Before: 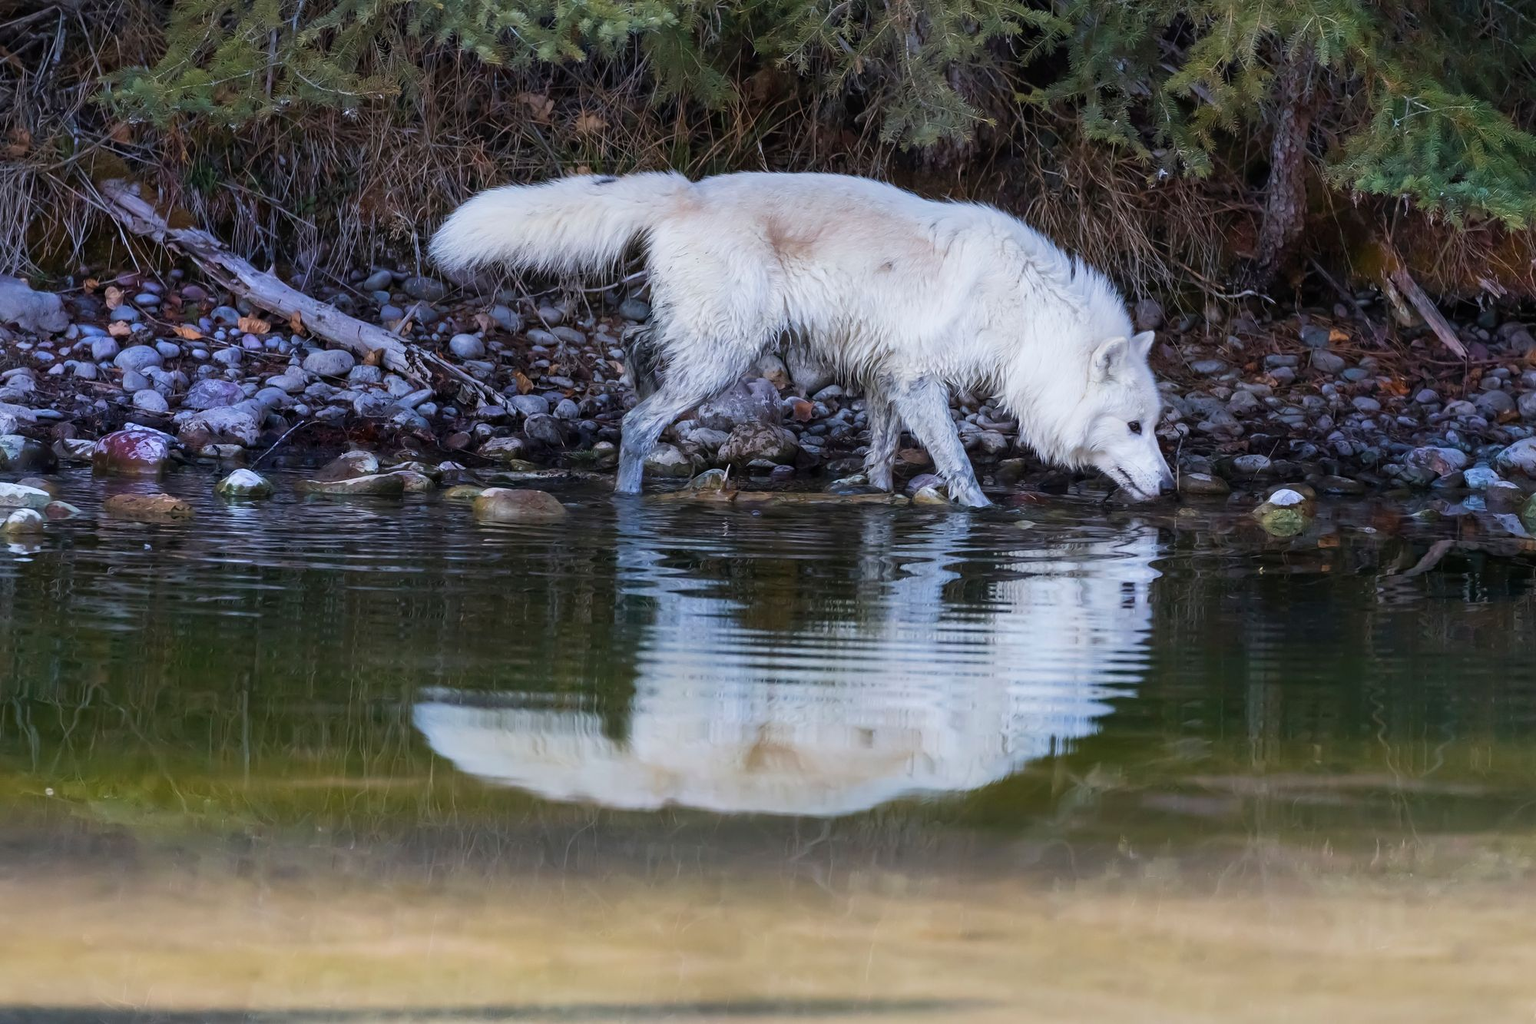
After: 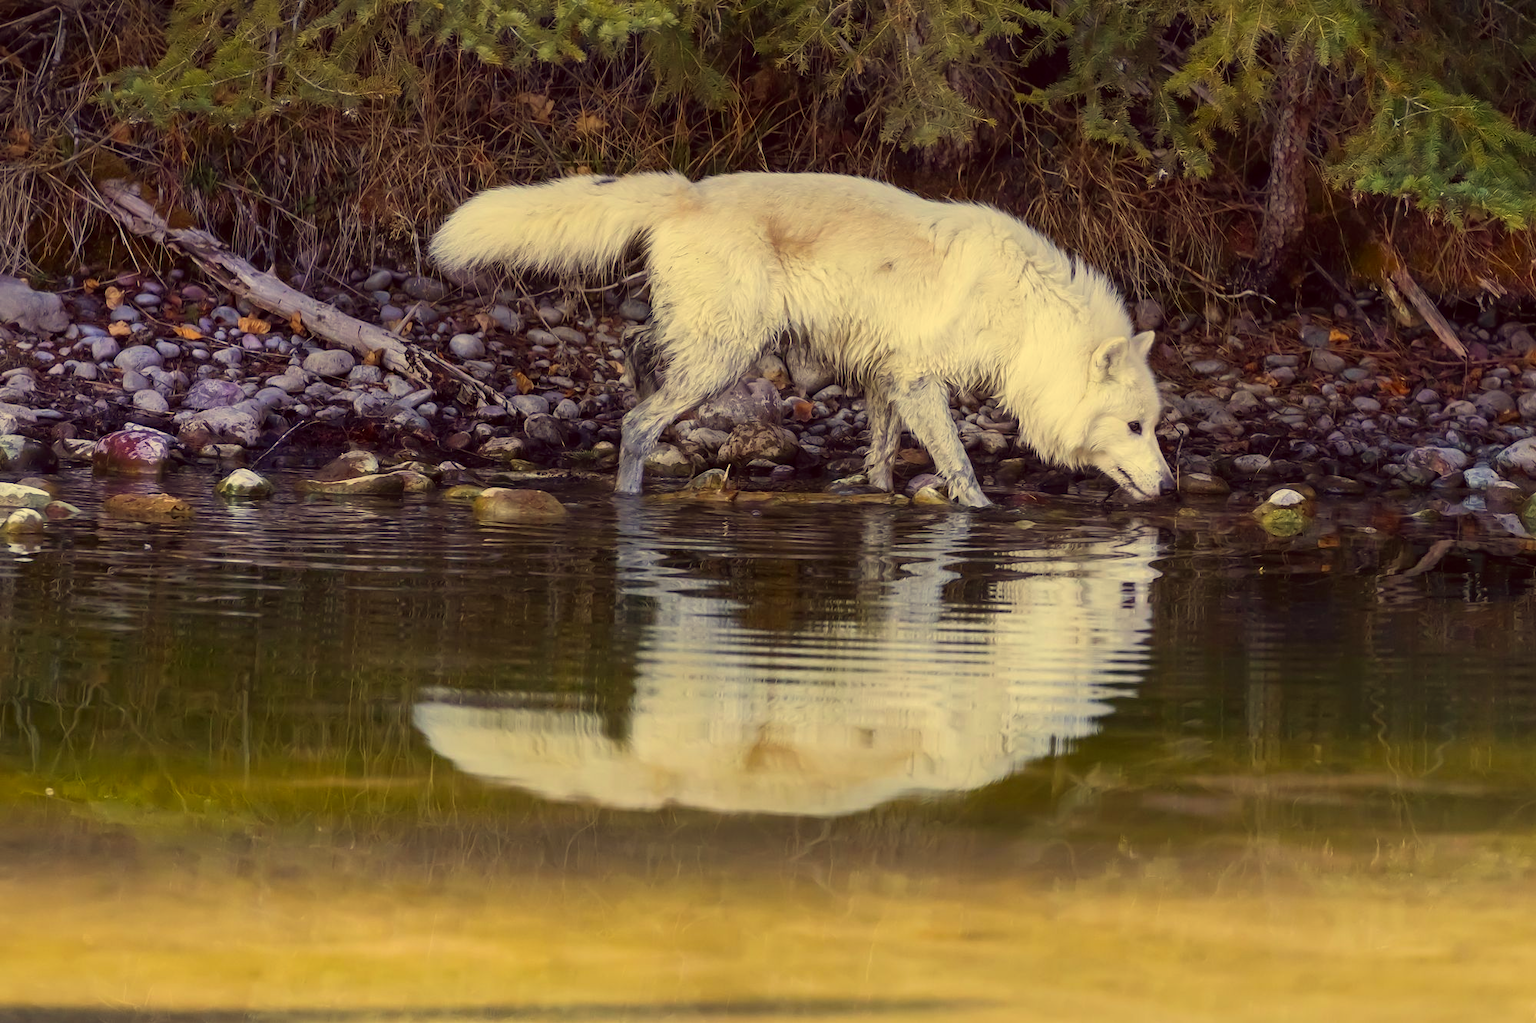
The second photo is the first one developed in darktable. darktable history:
white balance: red 1.045, blue 0.932
color correction: highlights a* -0.482, highlights b* 40, shadows a* 9.8, shadows b* -0.161
